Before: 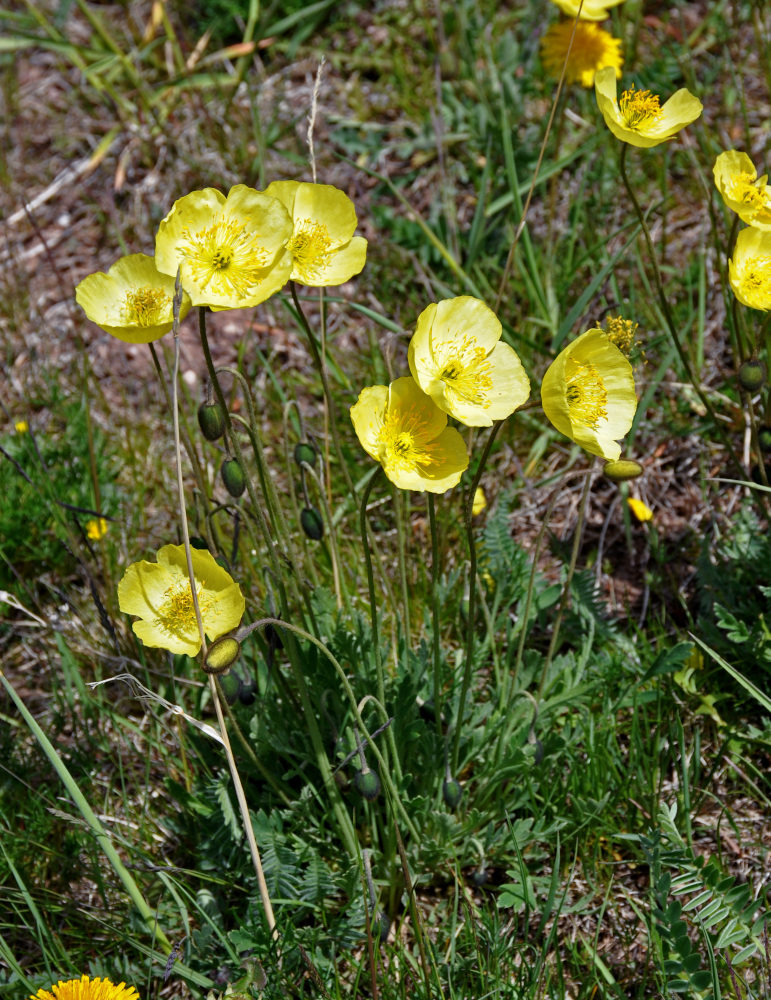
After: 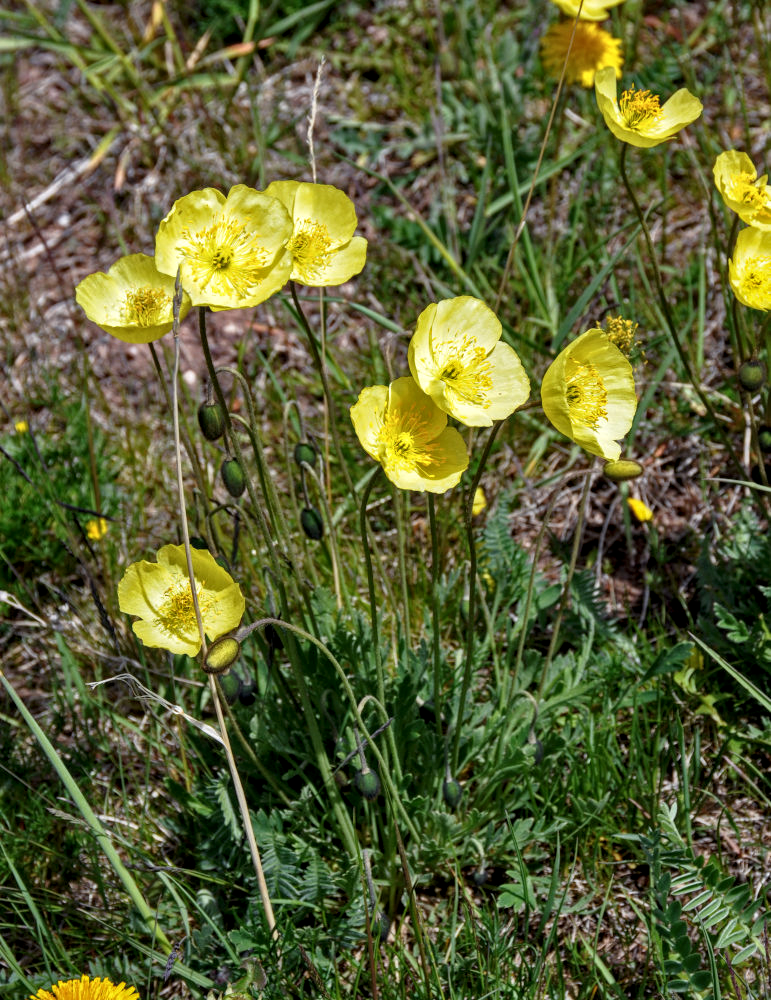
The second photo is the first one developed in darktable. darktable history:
exposure: compensate exposure bias true, compensate highlight preservation false
color zones: curves: ch0 [(0, 0.5) (0.143, 0.5) (0.286, 0.5) (0.429, 0.5) (0.571, 0.5) (0.714, 0.476) (0.857, 0.5) (1, 0.5)]; ch2 [(0, 0.5) (0.143, 0.5) (0.286, 0.5) (0.429, 0.5) (0.571, 0.5) (0.714, 0.487) (0.857, 0.5) (1, 0.5)], mix 101.41%
local contrast: detail 130%
